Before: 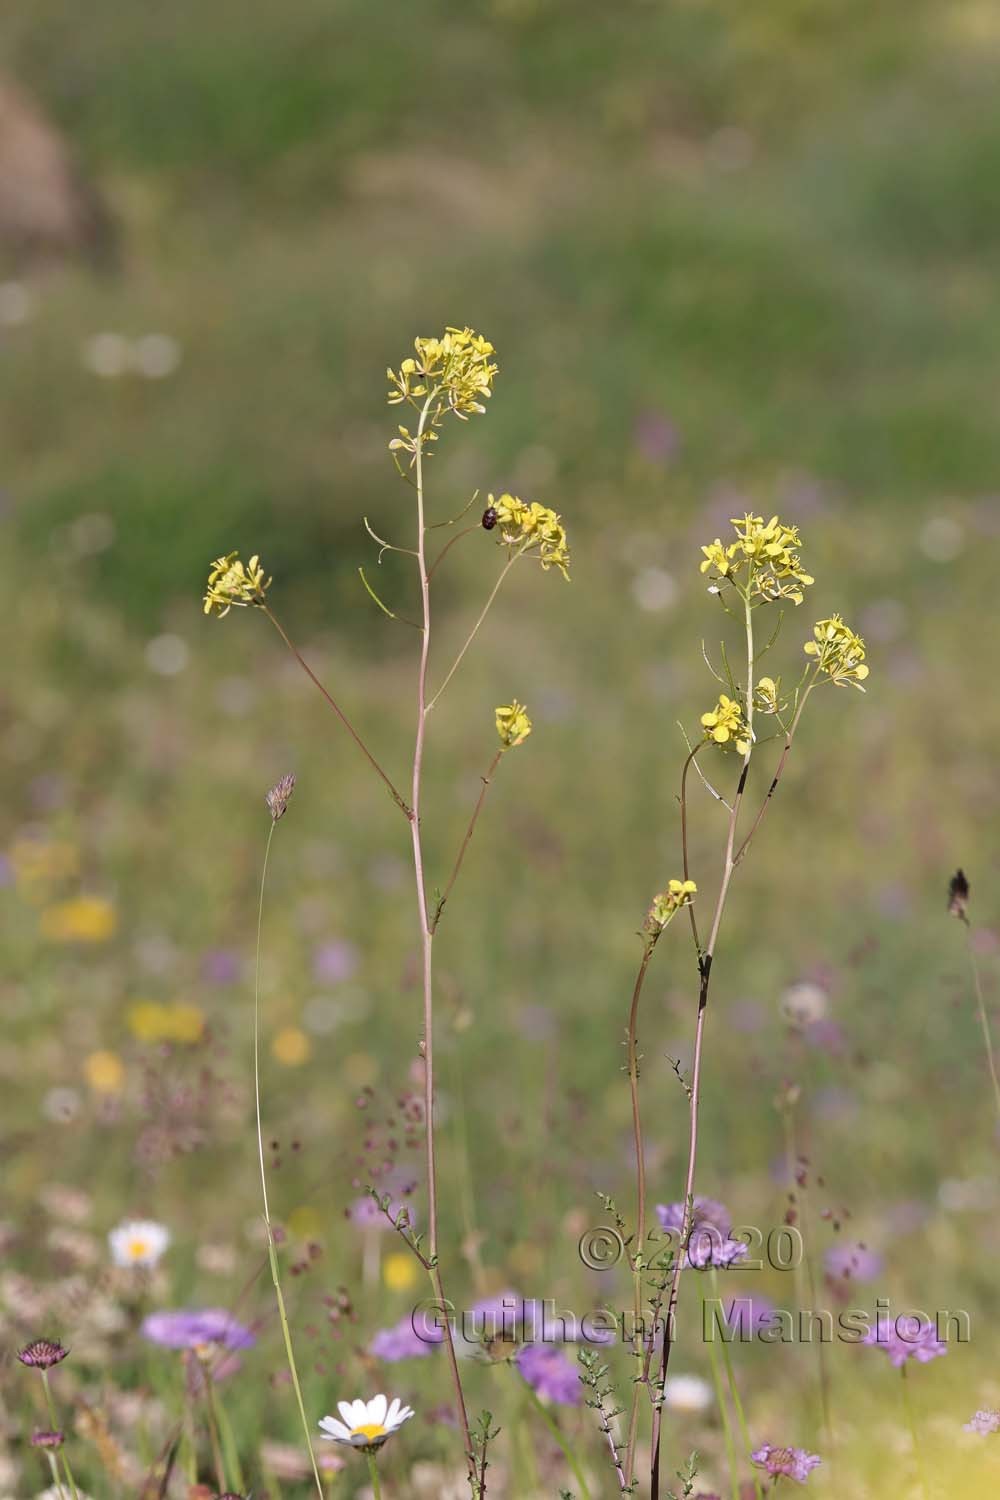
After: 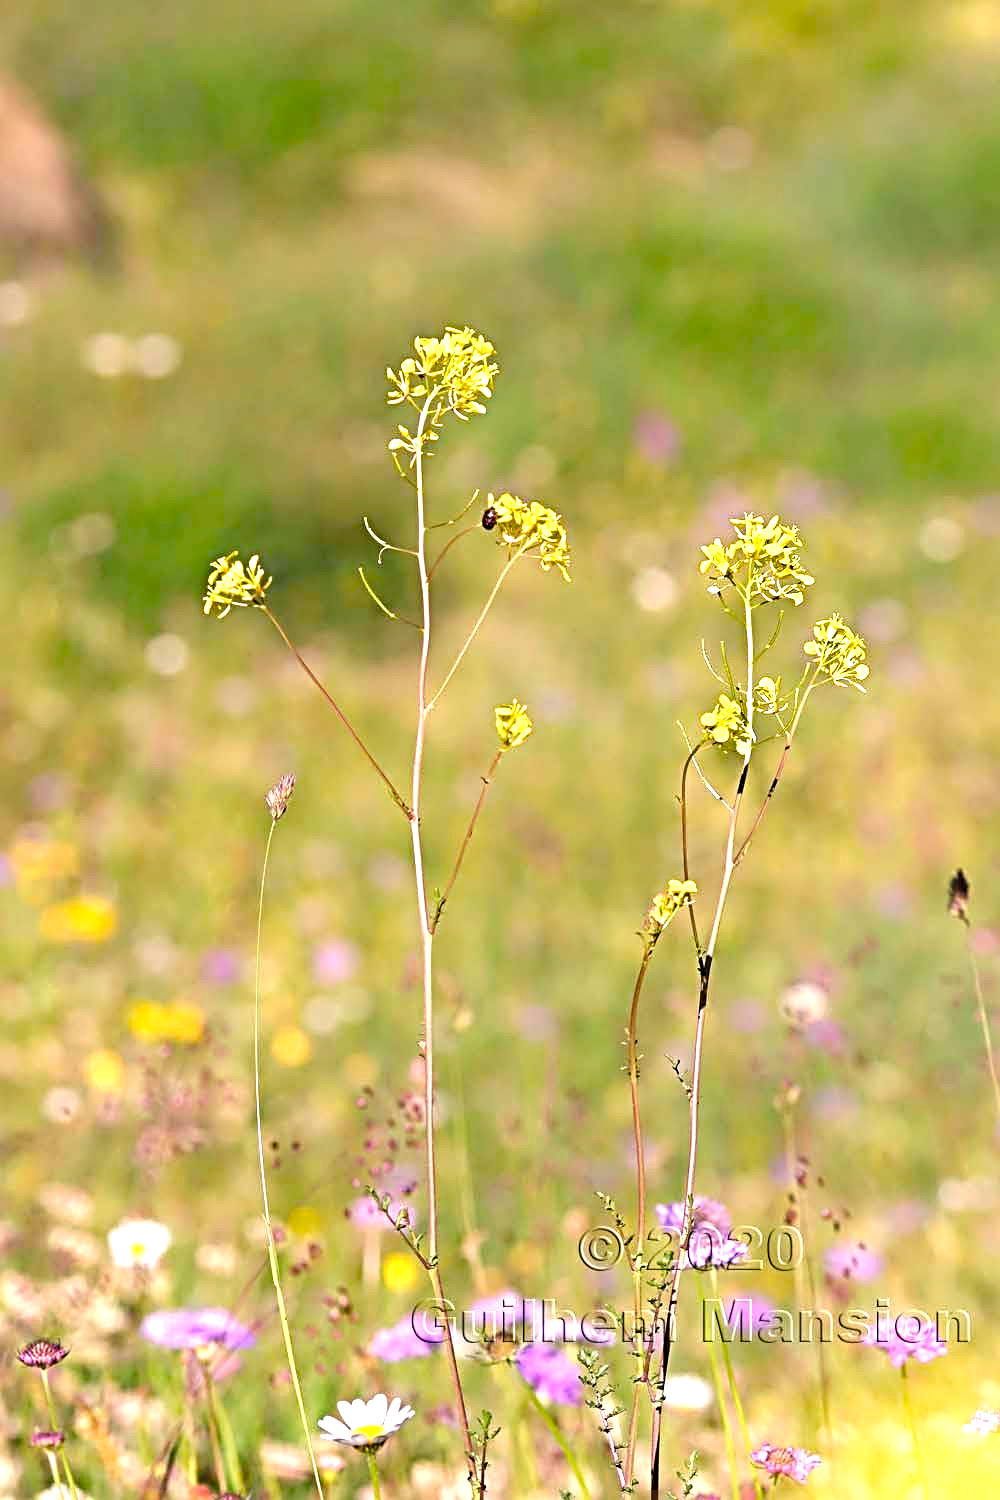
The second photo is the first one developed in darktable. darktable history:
sharpen: radius 3.964
color balance rgb: highlights gain › chroma 2.923%, highlights gain › hue 61.14°, perceptual saturation grading › global saturation 20%, perceptual saturation grading › highlights -24.724%, perceptual saturation grading › shadows 25.094%, global vibrance 20%
levels: levels [0, 0.352, 0.703]
